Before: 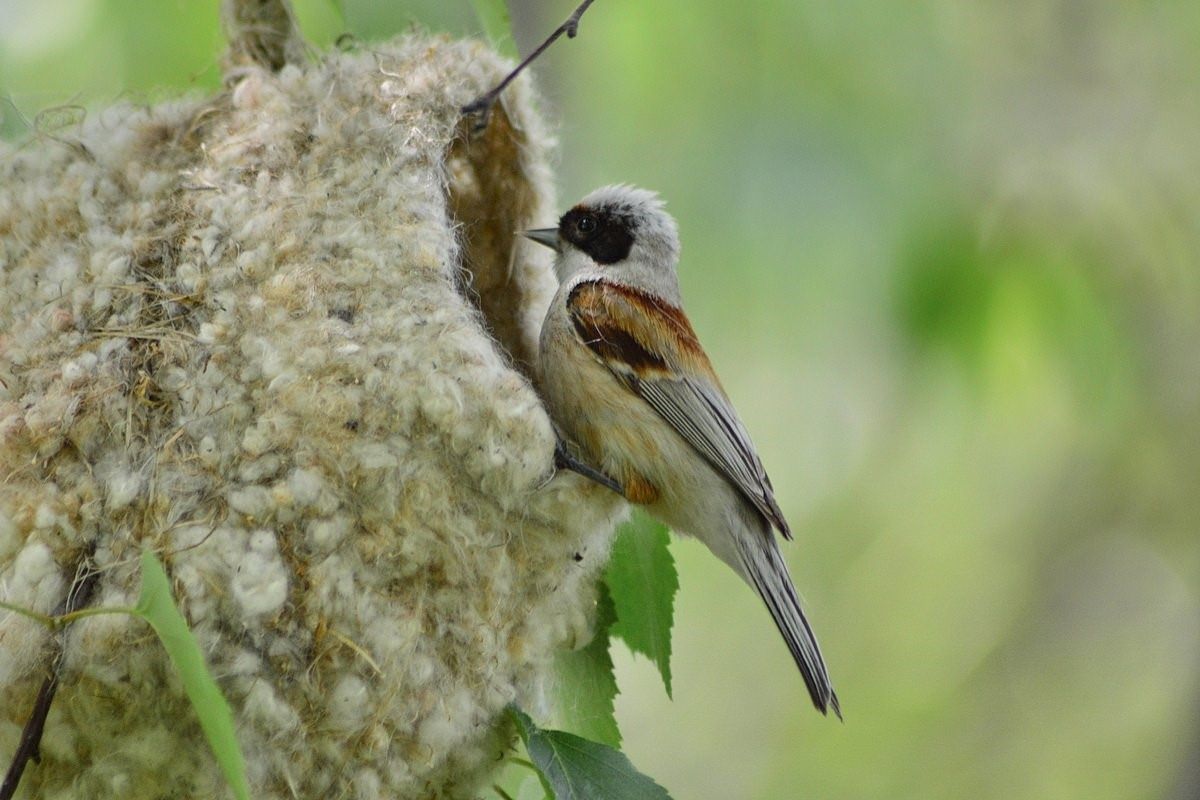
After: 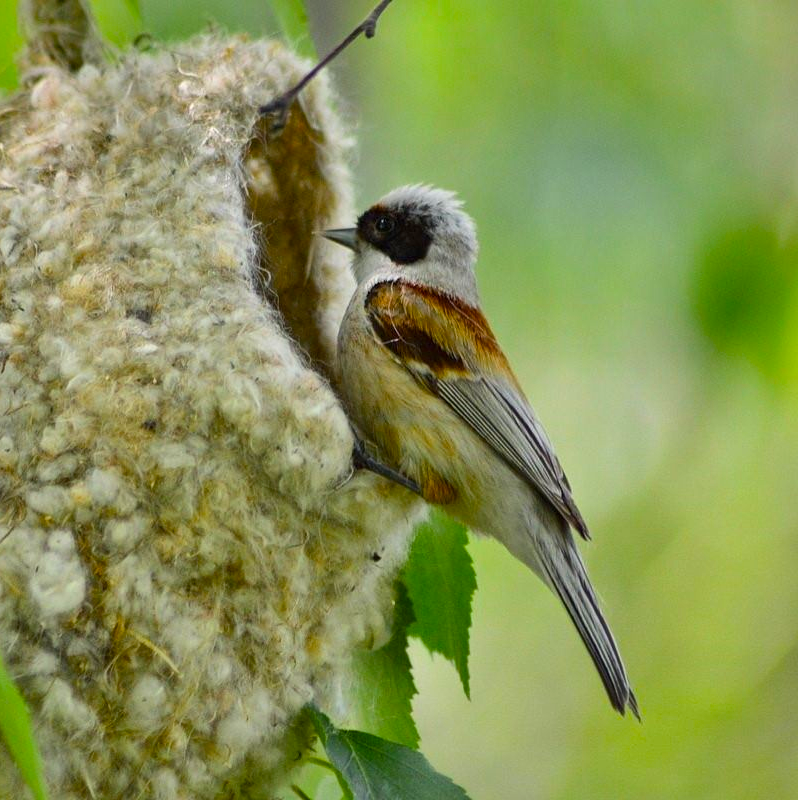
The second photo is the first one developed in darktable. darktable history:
crop: left 16.899%, right 16.556%
color balance rgb: perceptual saturation grading › global saturation 40%, global vibrance 15%
local contrast: mode bilateral grid, contrast 20, coarseness 50, detail 130%, midtone range 0.2
